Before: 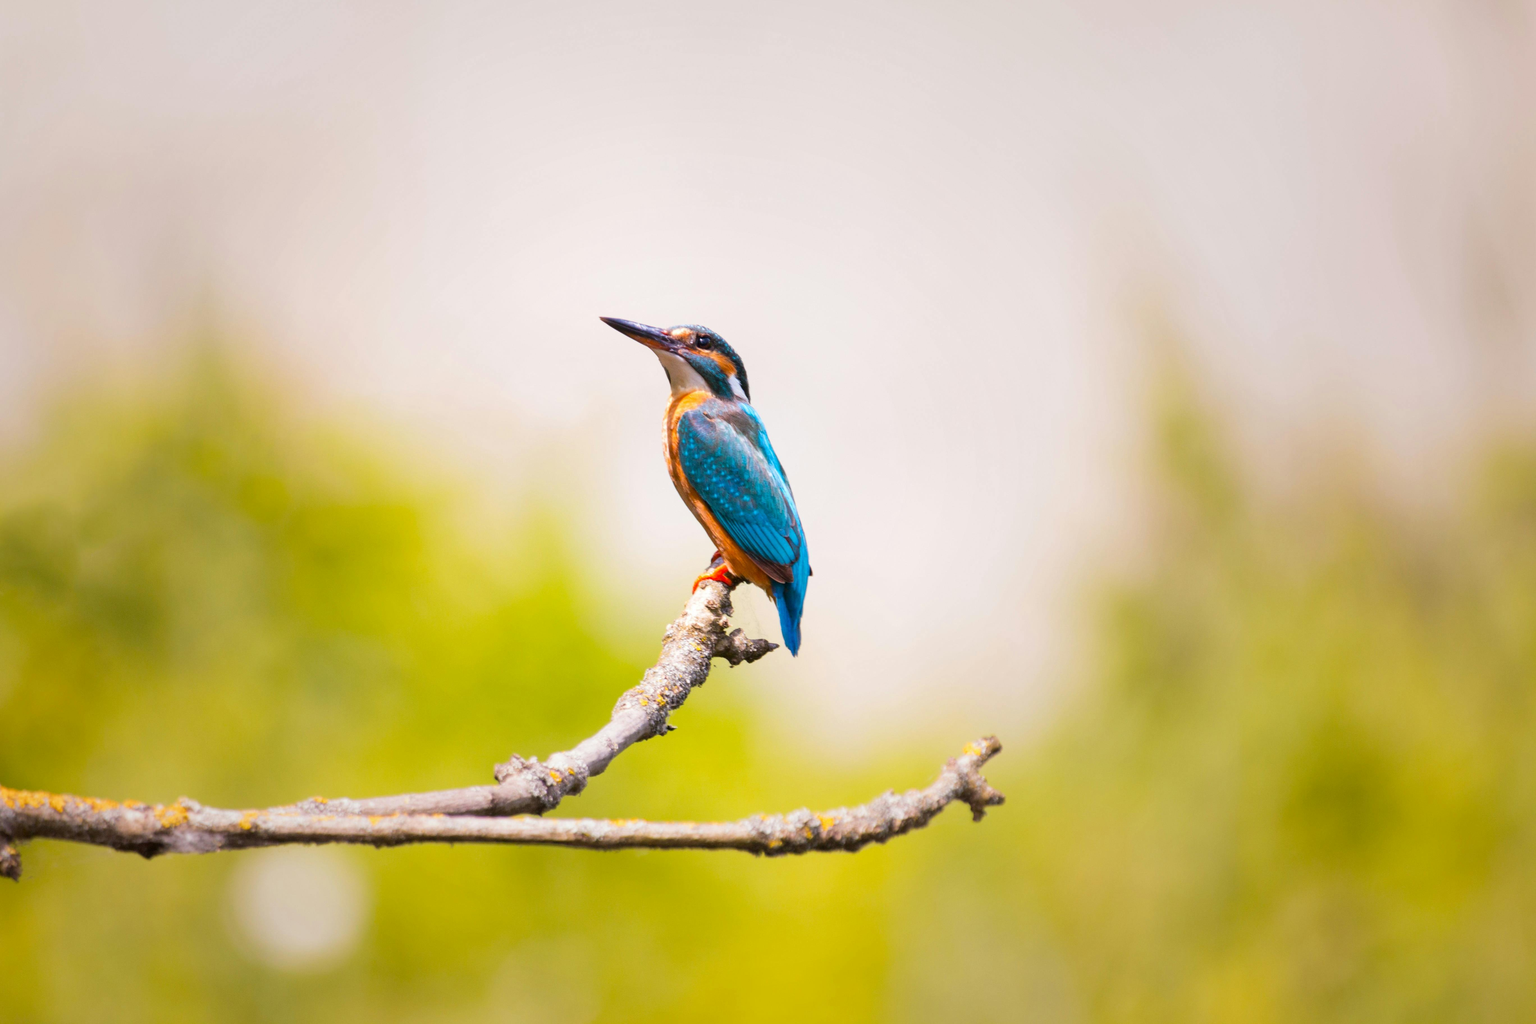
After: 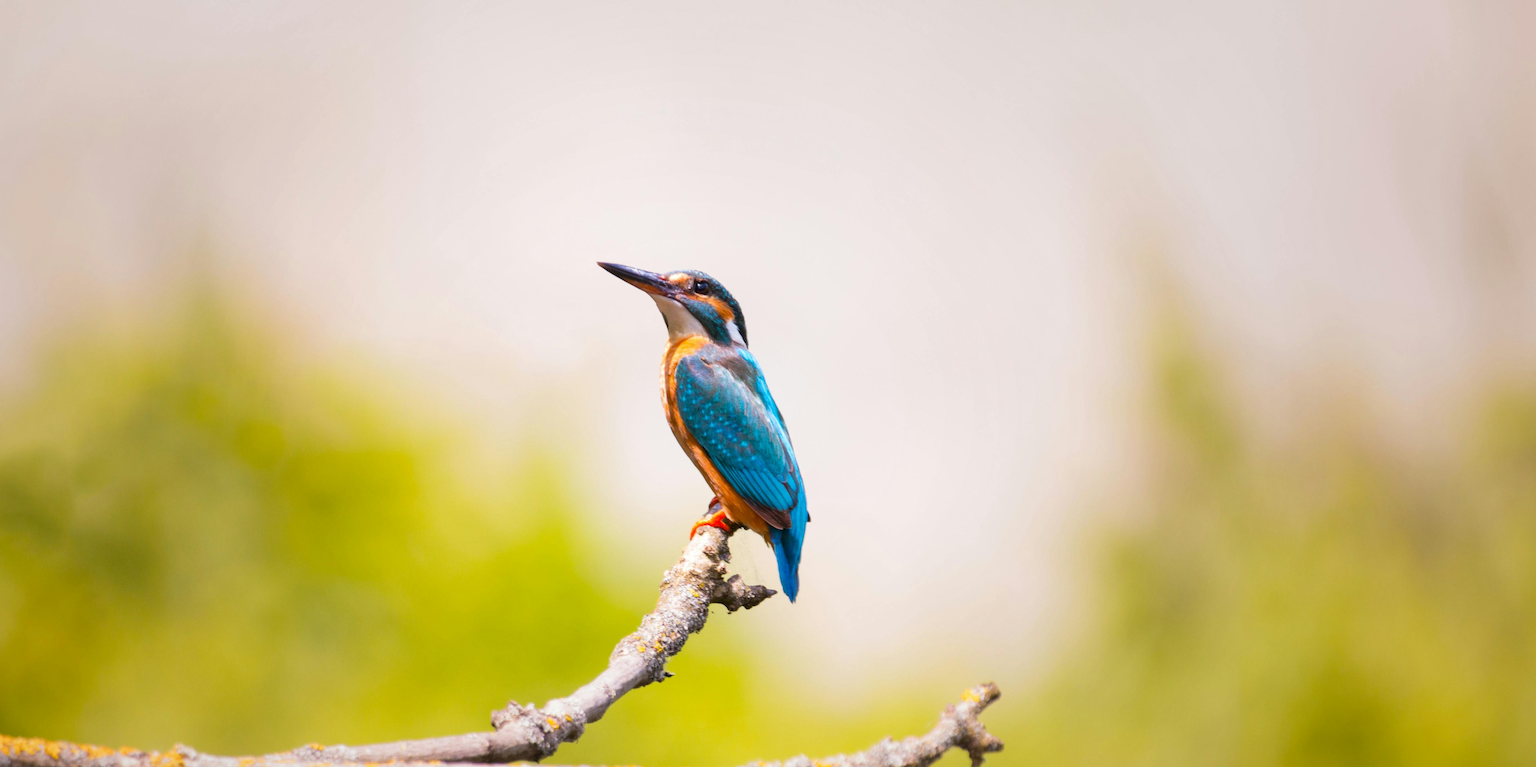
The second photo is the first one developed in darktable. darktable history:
crop: left 0.337%, top 5.494%, bottom 19.831%
